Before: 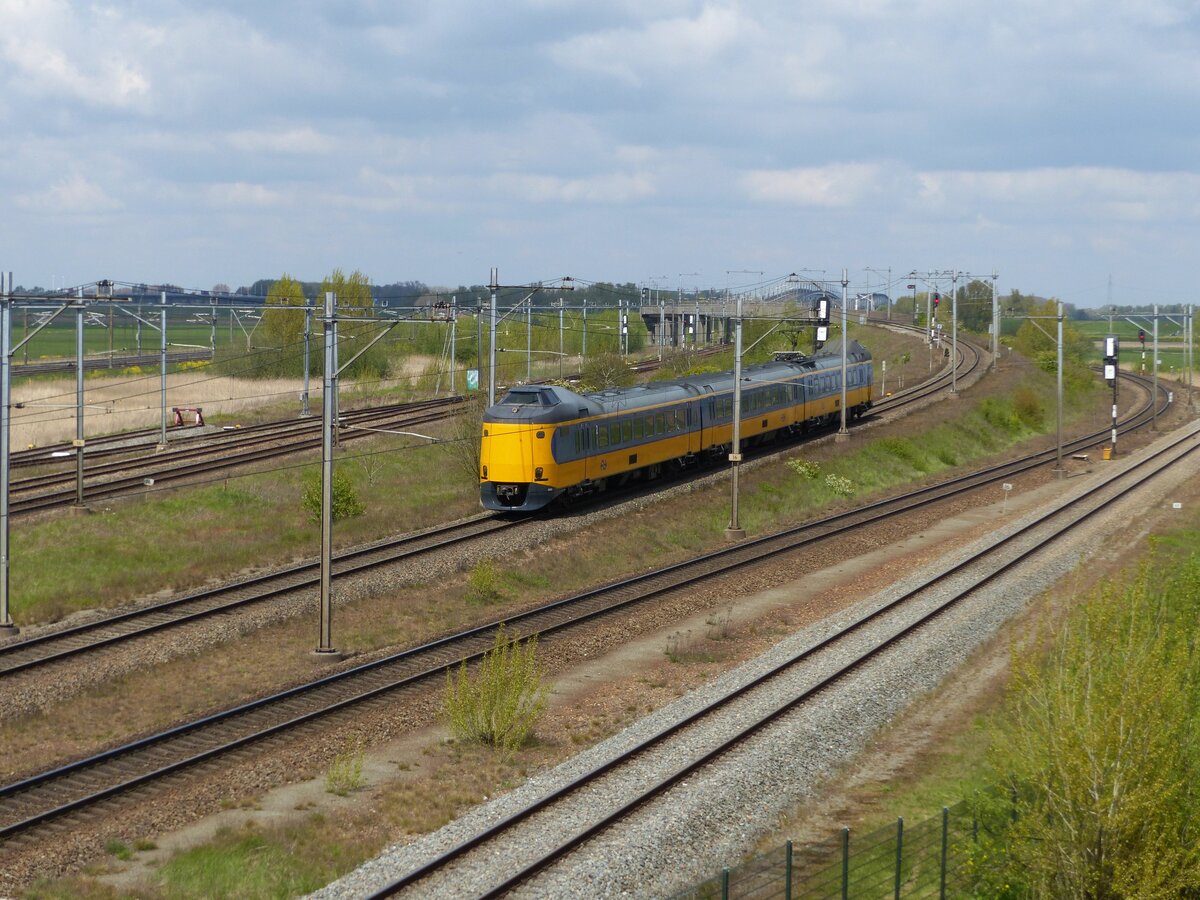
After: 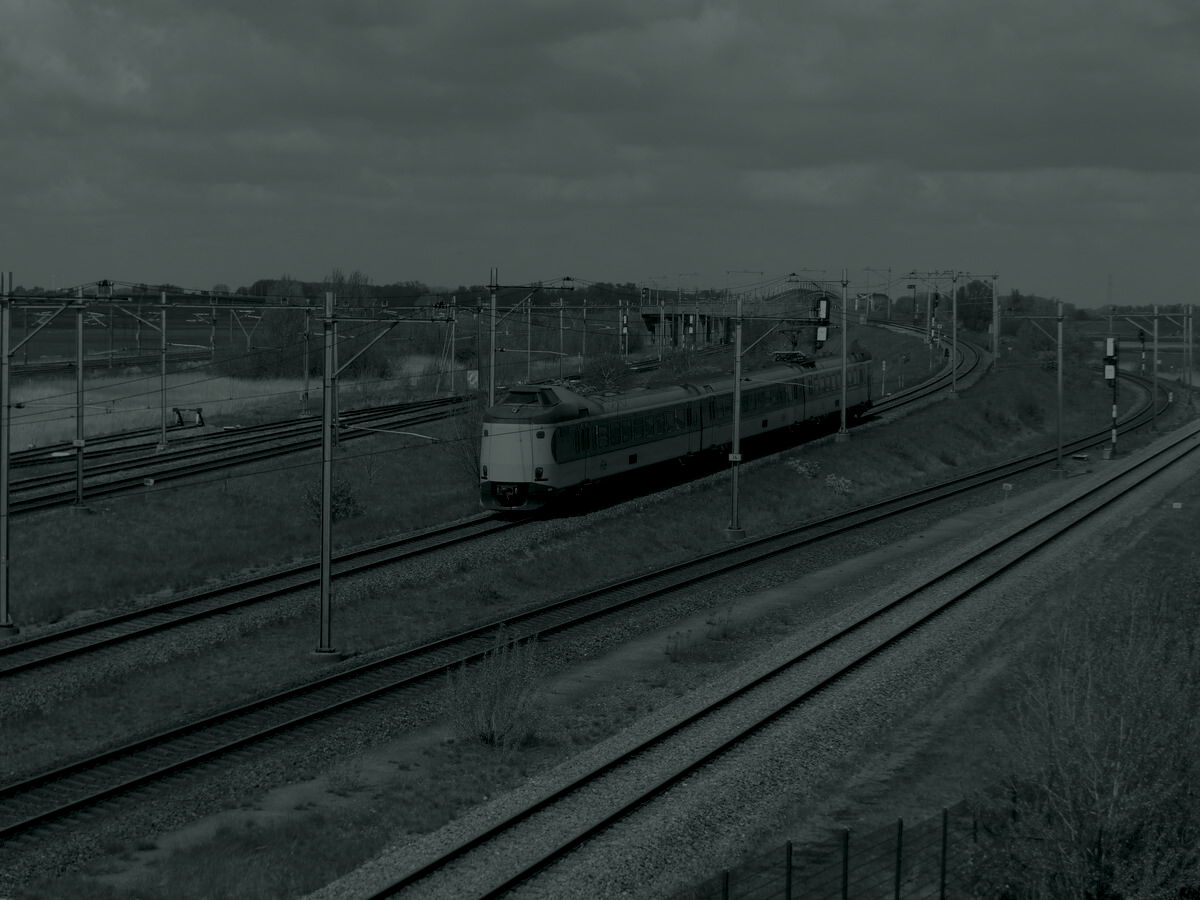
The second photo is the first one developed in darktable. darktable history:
exposure: black level correction 0, exposure 0.7 EV, compensate exposure bias true, compensate highlight preservation false
colorize: hue 90°, saturation 19%, lightness 1.59%, version 1
